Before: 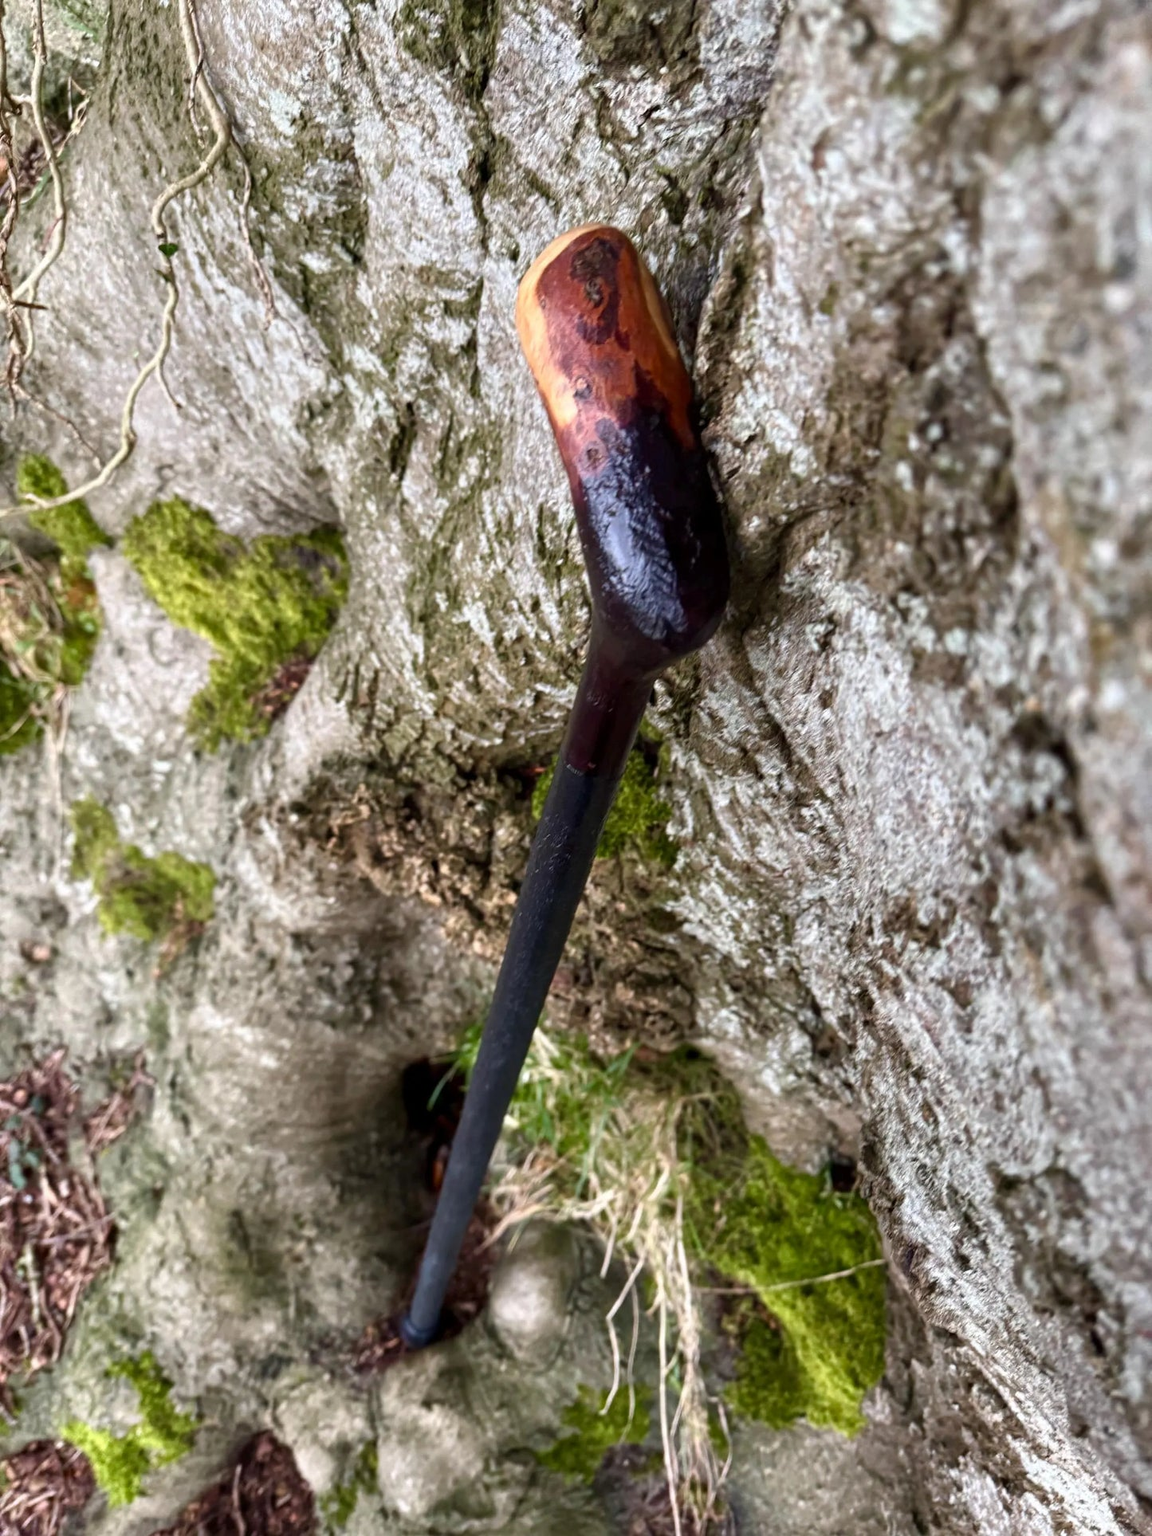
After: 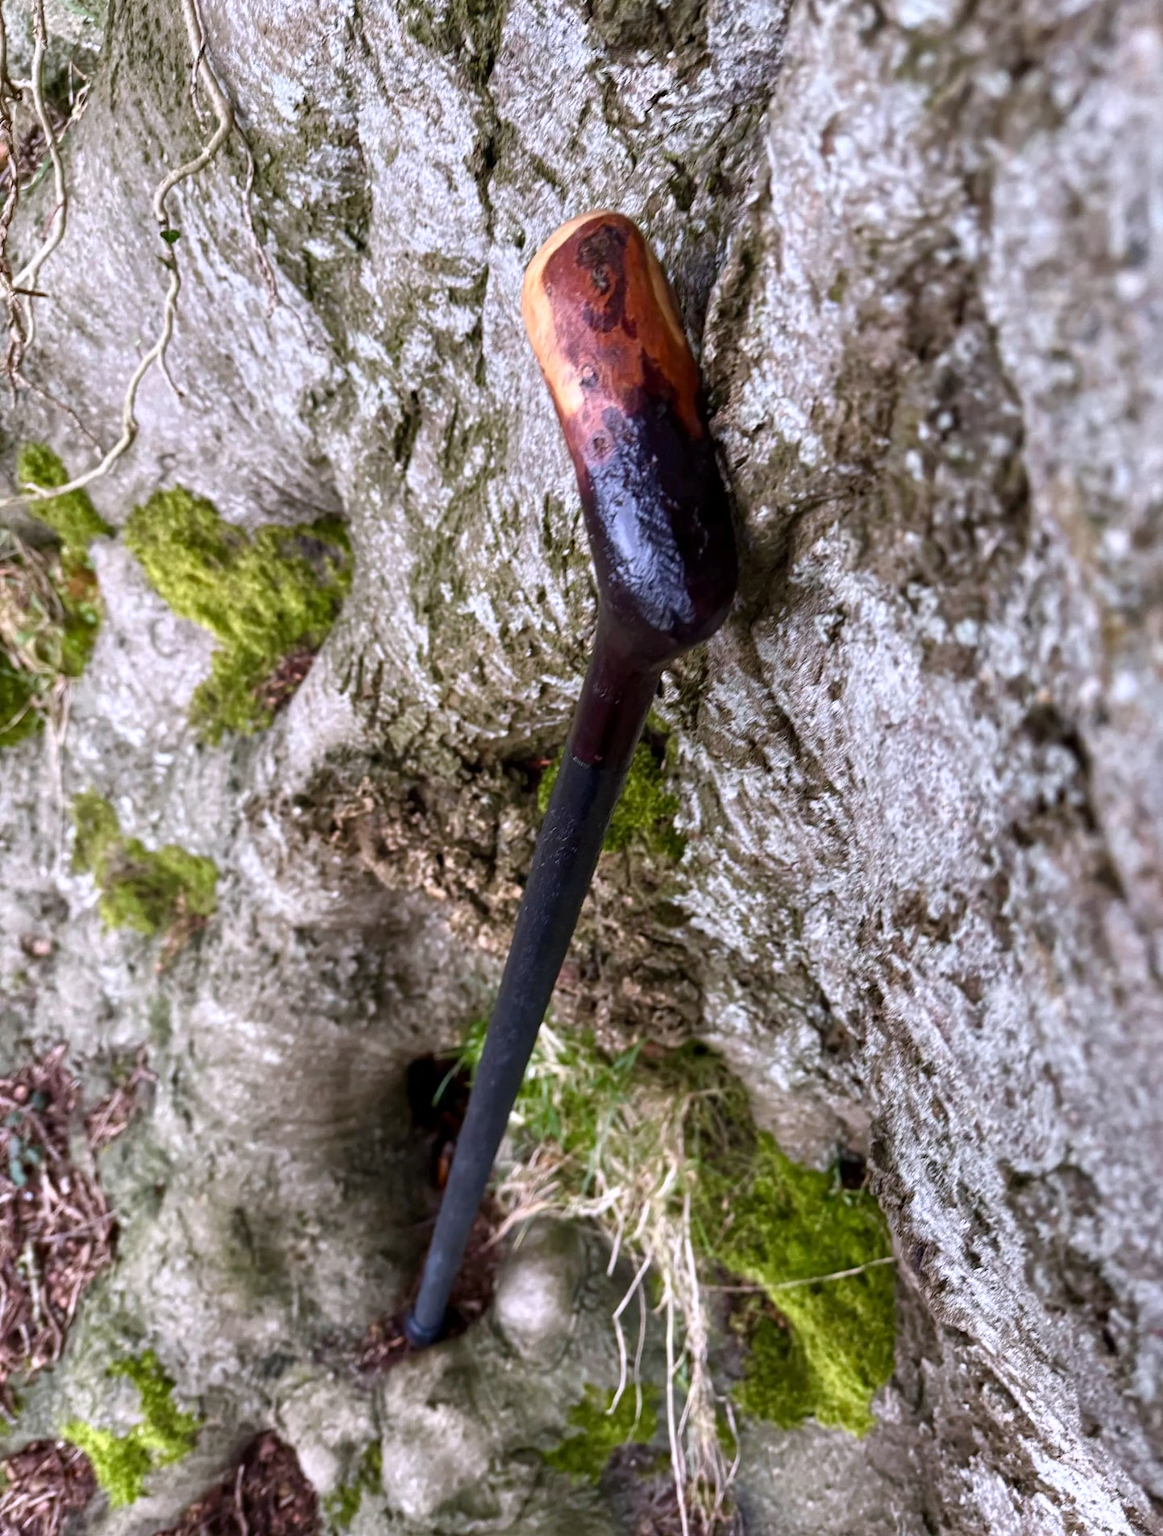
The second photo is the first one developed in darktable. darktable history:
white balance: red 1.004, blue 1.096
crop: top 1.049%, right 0.001%
